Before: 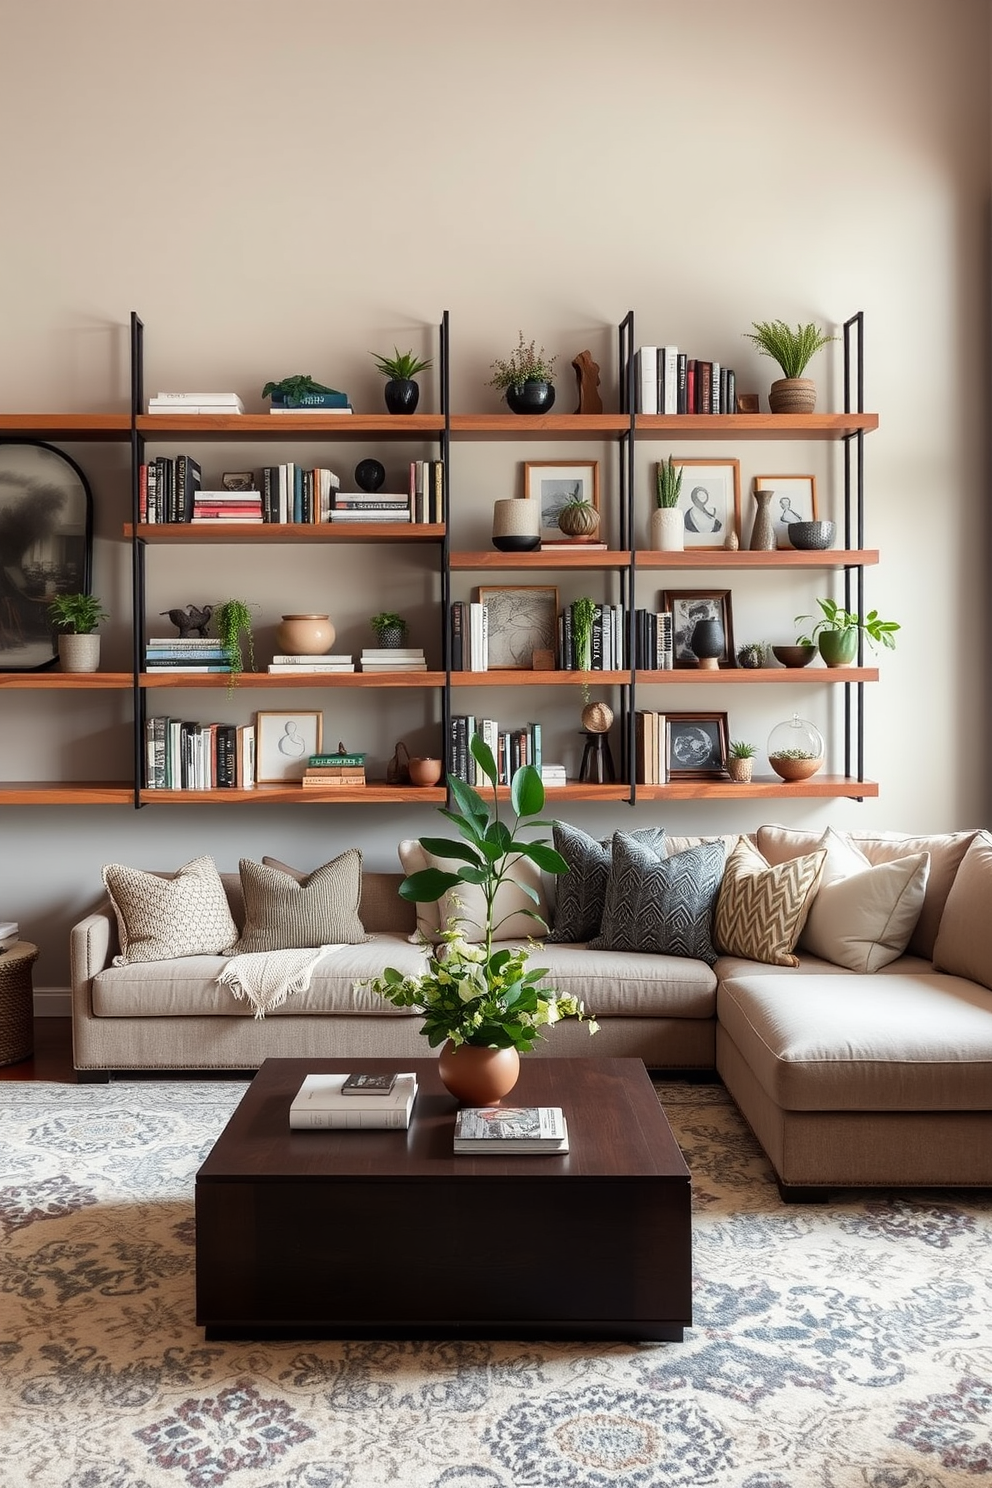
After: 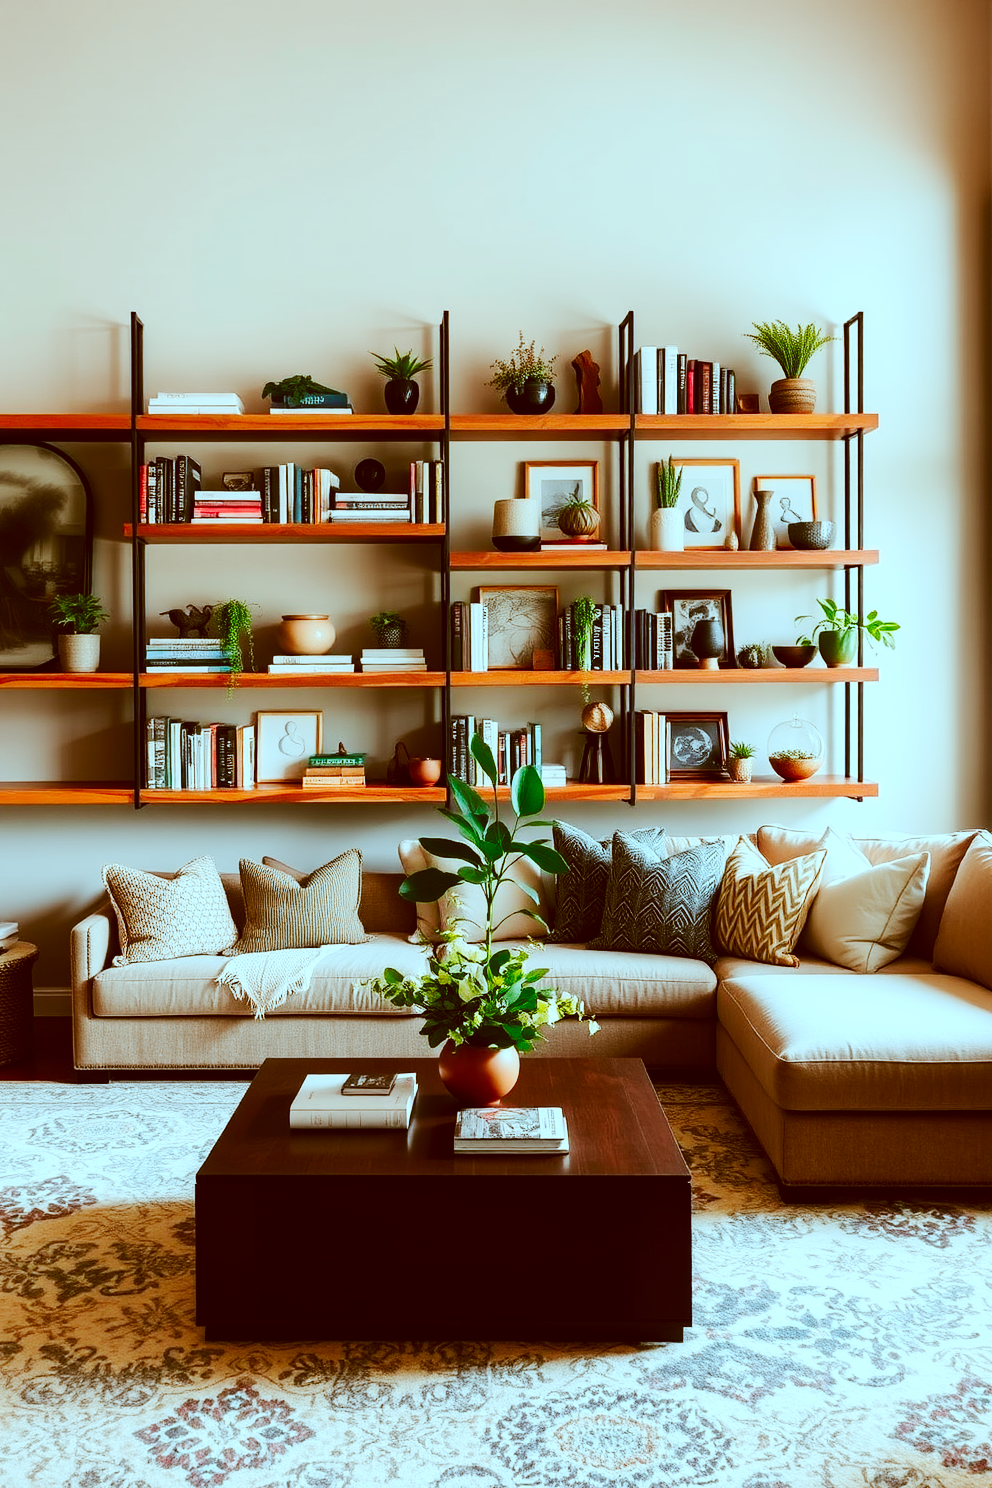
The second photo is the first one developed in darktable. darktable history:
color correction: highlights a* -14.62, highlights b* -16.22, shadows a* 10.12, shadows b* 29.4
tone curve: curves: ch0 [(0, 0) (0.003, 0.008) (0.011, 0.011) (0.025, 0.018) (0.044, 0.028) (0.069, 0.039) (0.1, 0.056) (0.136, 0.081) (0.177, 0.118) (0.224, 0.164) (0.277, 0.223) (0.335, 0.3) (0.399, 0.399) (0.468, 0.51) (0.543, 0.618) (0.623, 0.71) (0.709, 0.79) (0.801, 0.865) (0.898, 0.93) (1, 1)], preserve colors none
contrast brightness saturation: contrast 0.09, saturation 0.28
white balance: emerald 1
